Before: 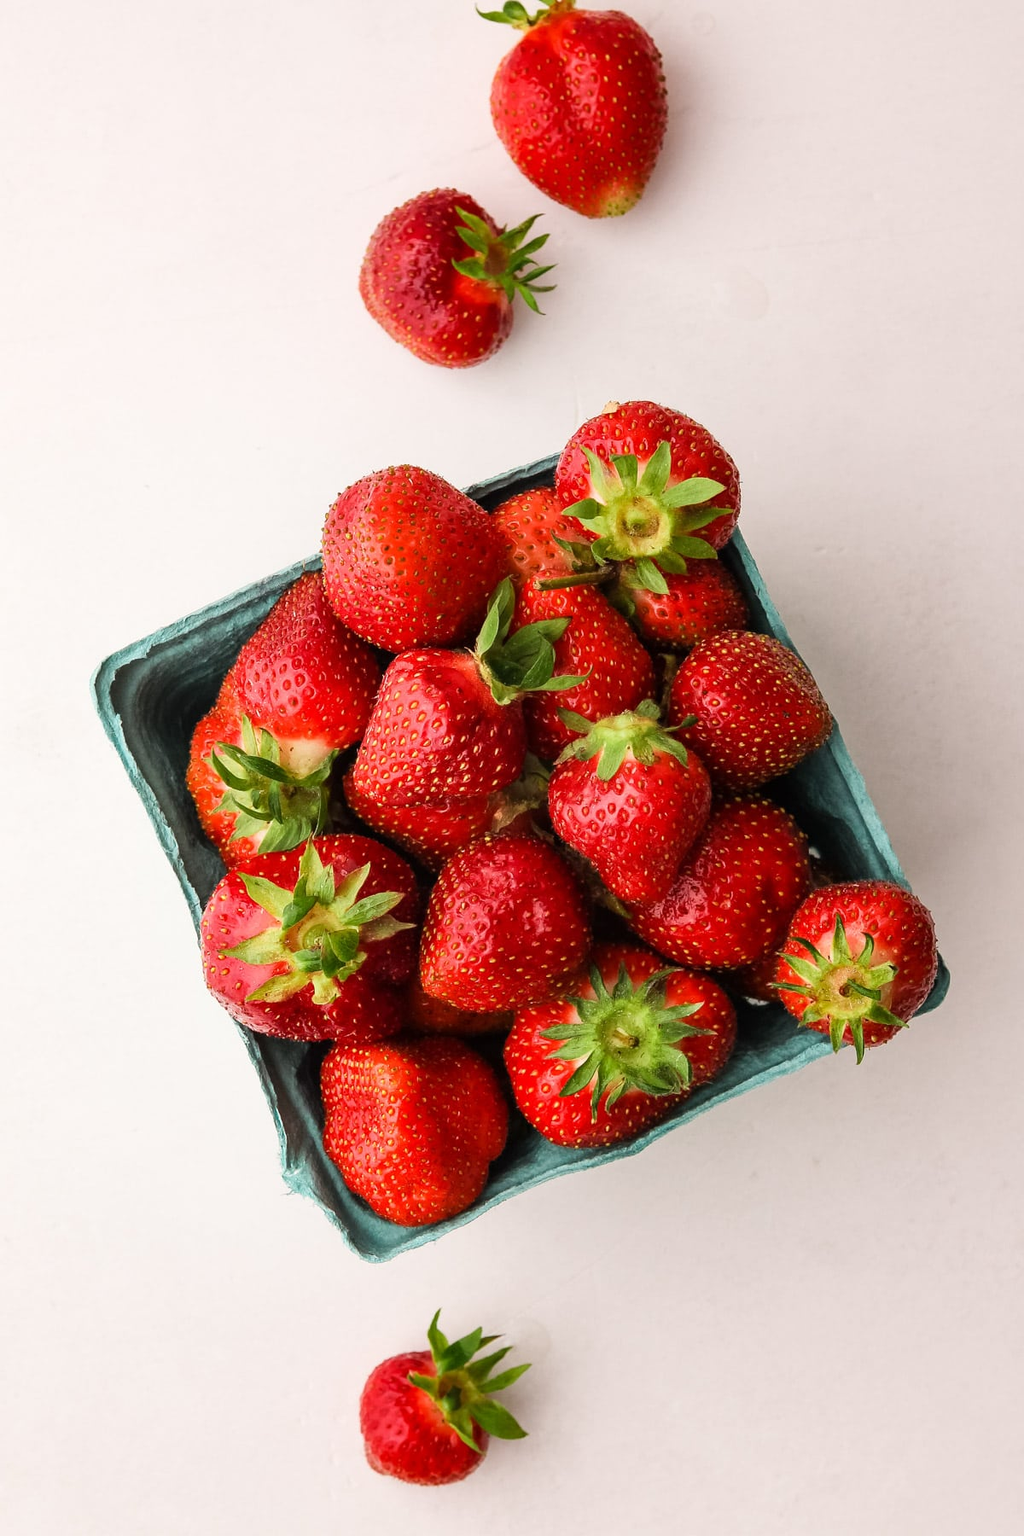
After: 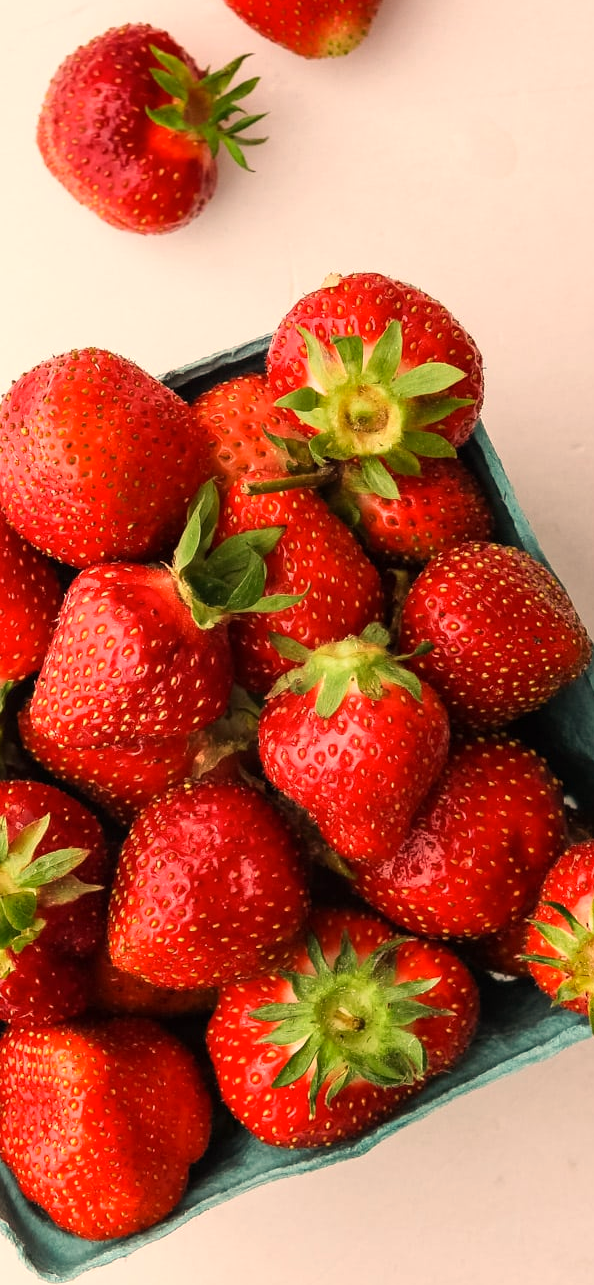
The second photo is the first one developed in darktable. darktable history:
white balance: red 1.127, blue 0.943
color correction: highlights a* -2.68, highlights b* 2.57
crop: left 32.075%, top 10.976%, right 18.355%, bottom 17.596%
